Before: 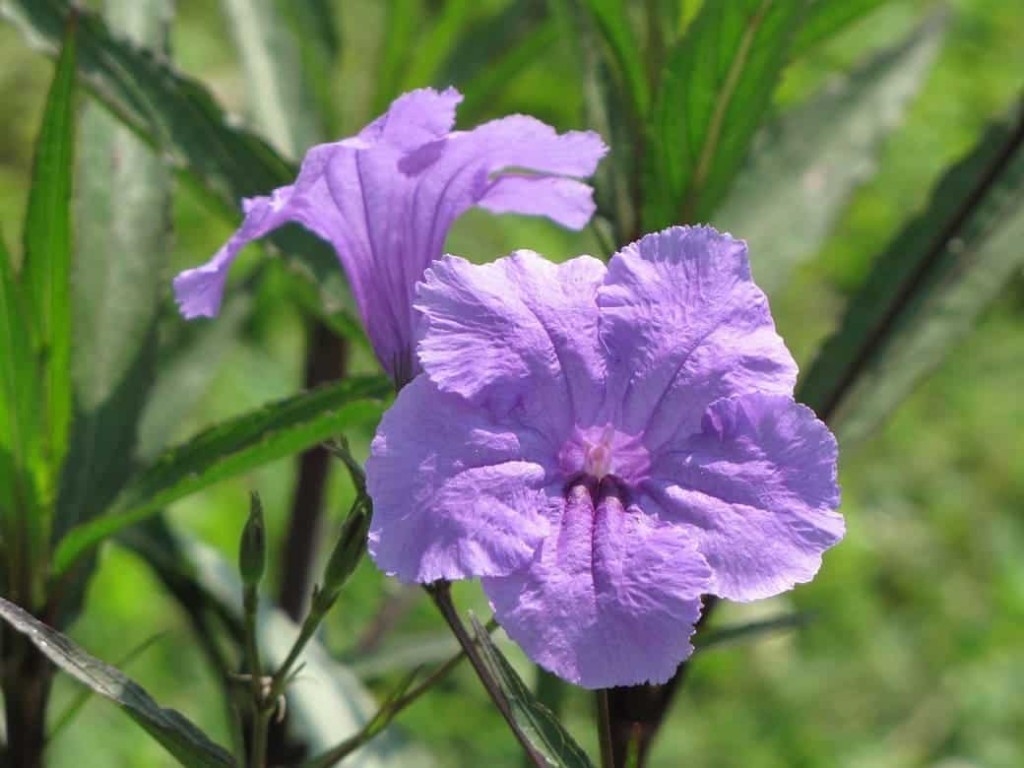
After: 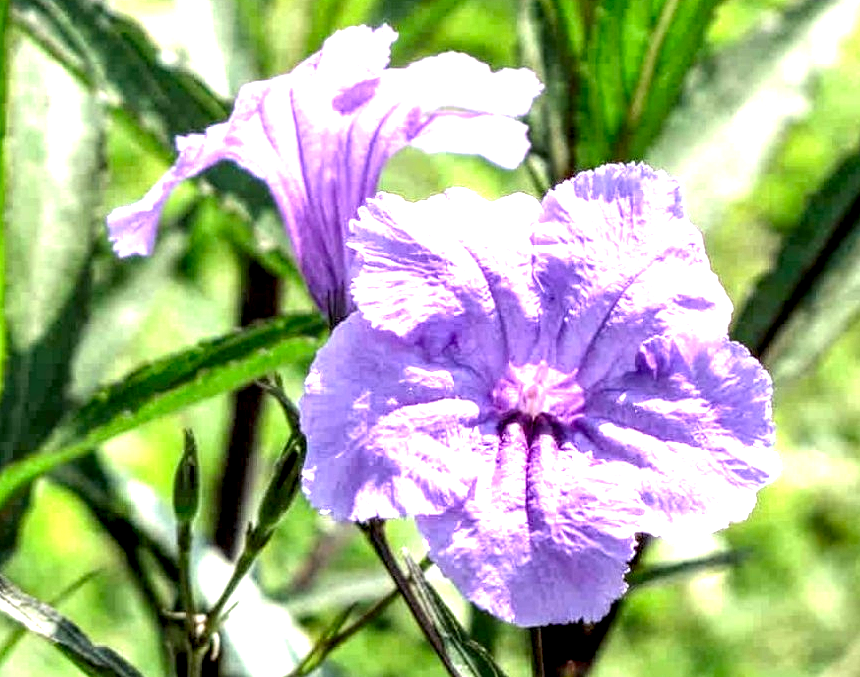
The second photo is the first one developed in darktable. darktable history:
exposure: black level correction 0.009, exposure 1.425 EV, compensate highlight preservation false
crop: left 6.446%, top 8.188%, right 9.538%, bottom 3.548%
local contrast: detail 203%
